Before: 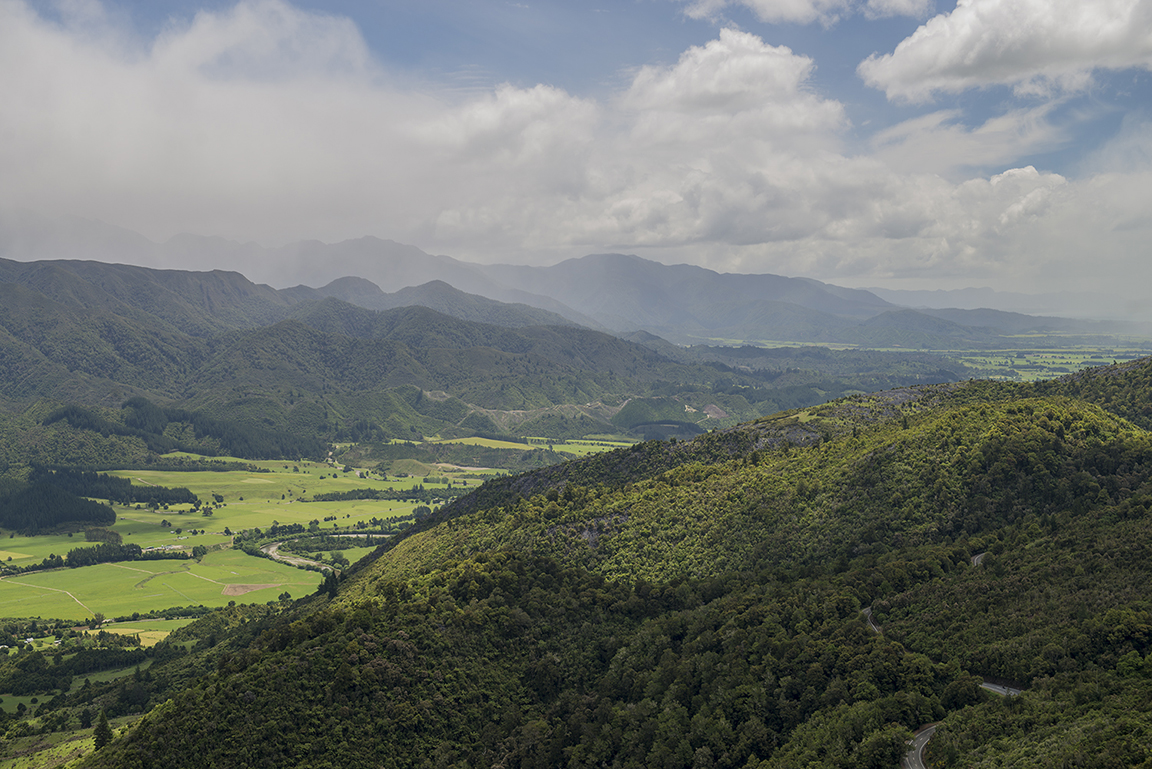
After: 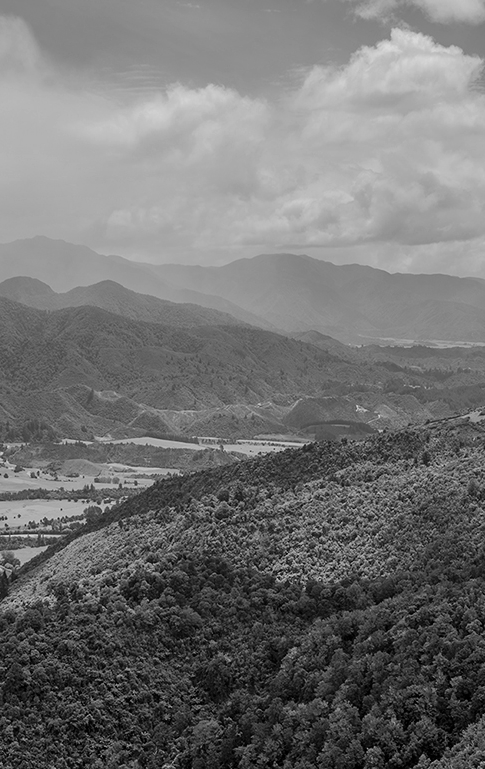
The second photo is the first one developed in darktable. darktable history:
monochrome: on, module defaults
crop: left 28.583%, right 29.231%
shadows and highlights: low approximation 0.01, soften with gaussian
